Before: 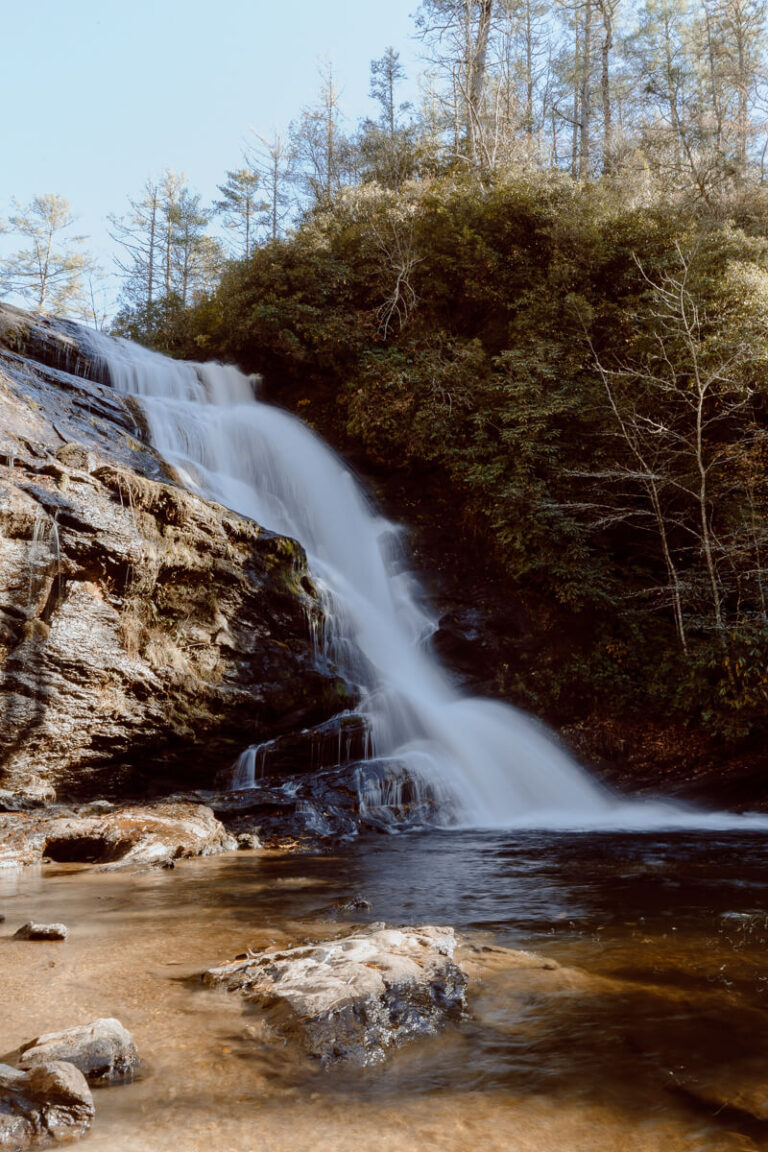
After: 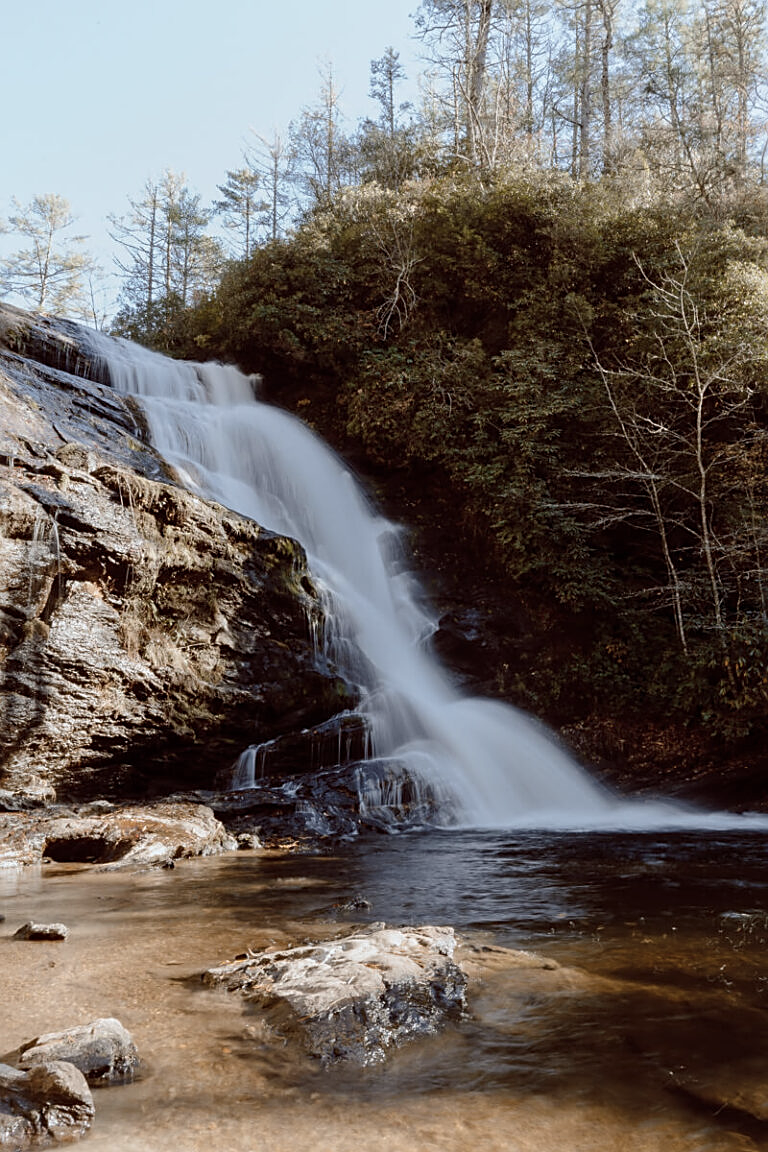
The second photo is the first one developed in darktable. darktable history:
sharpen: on, module defaults
color correction: saturation 0.8
